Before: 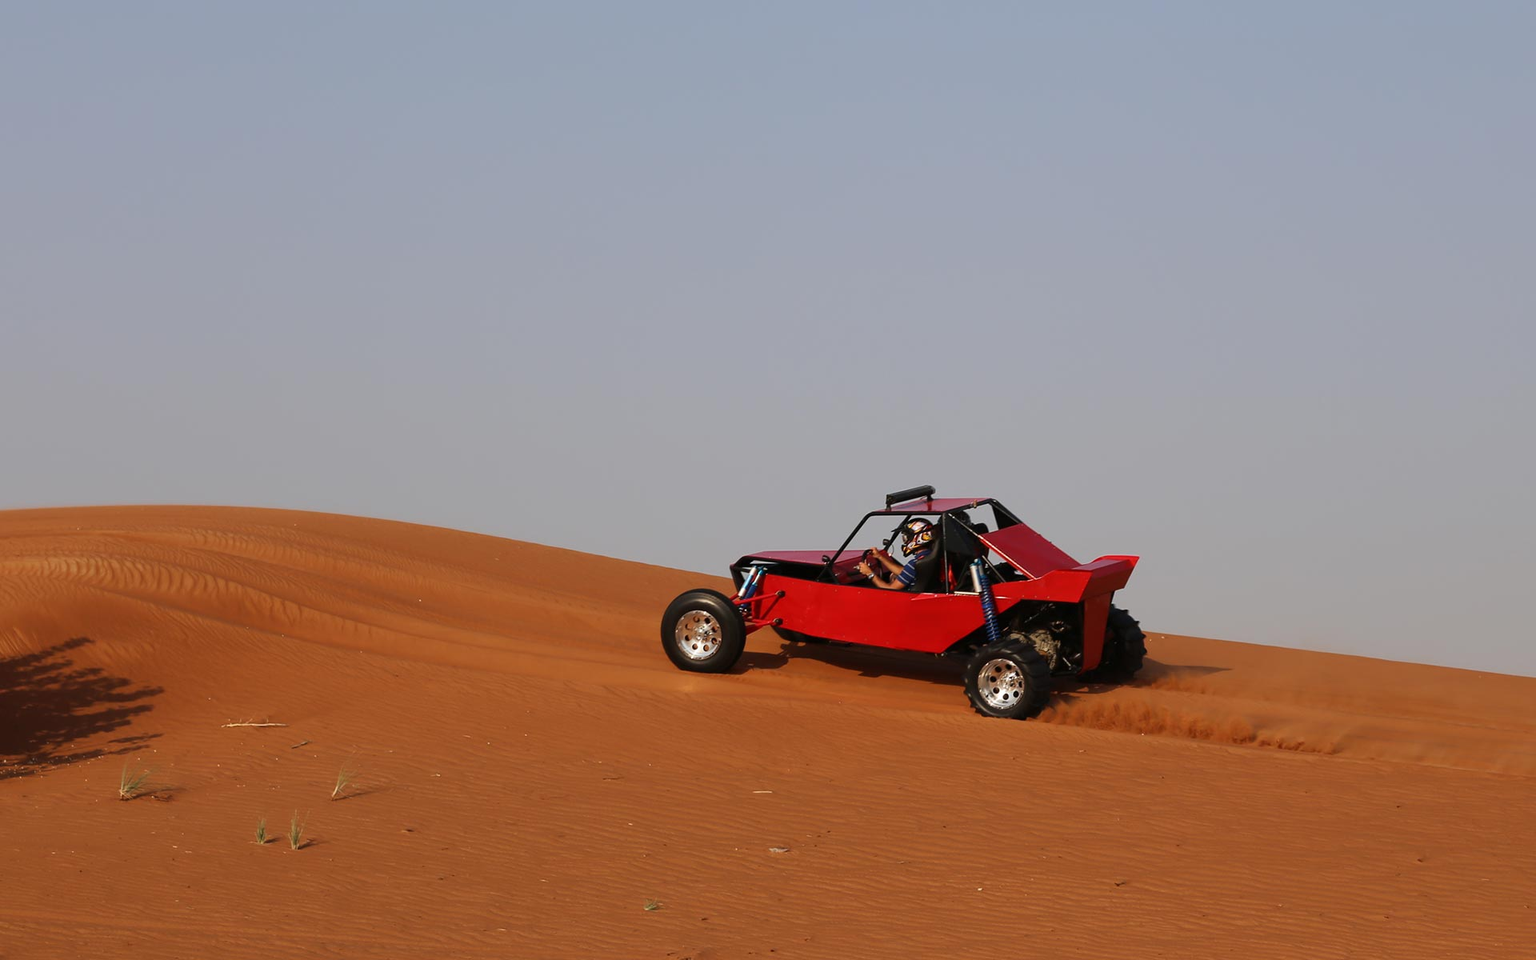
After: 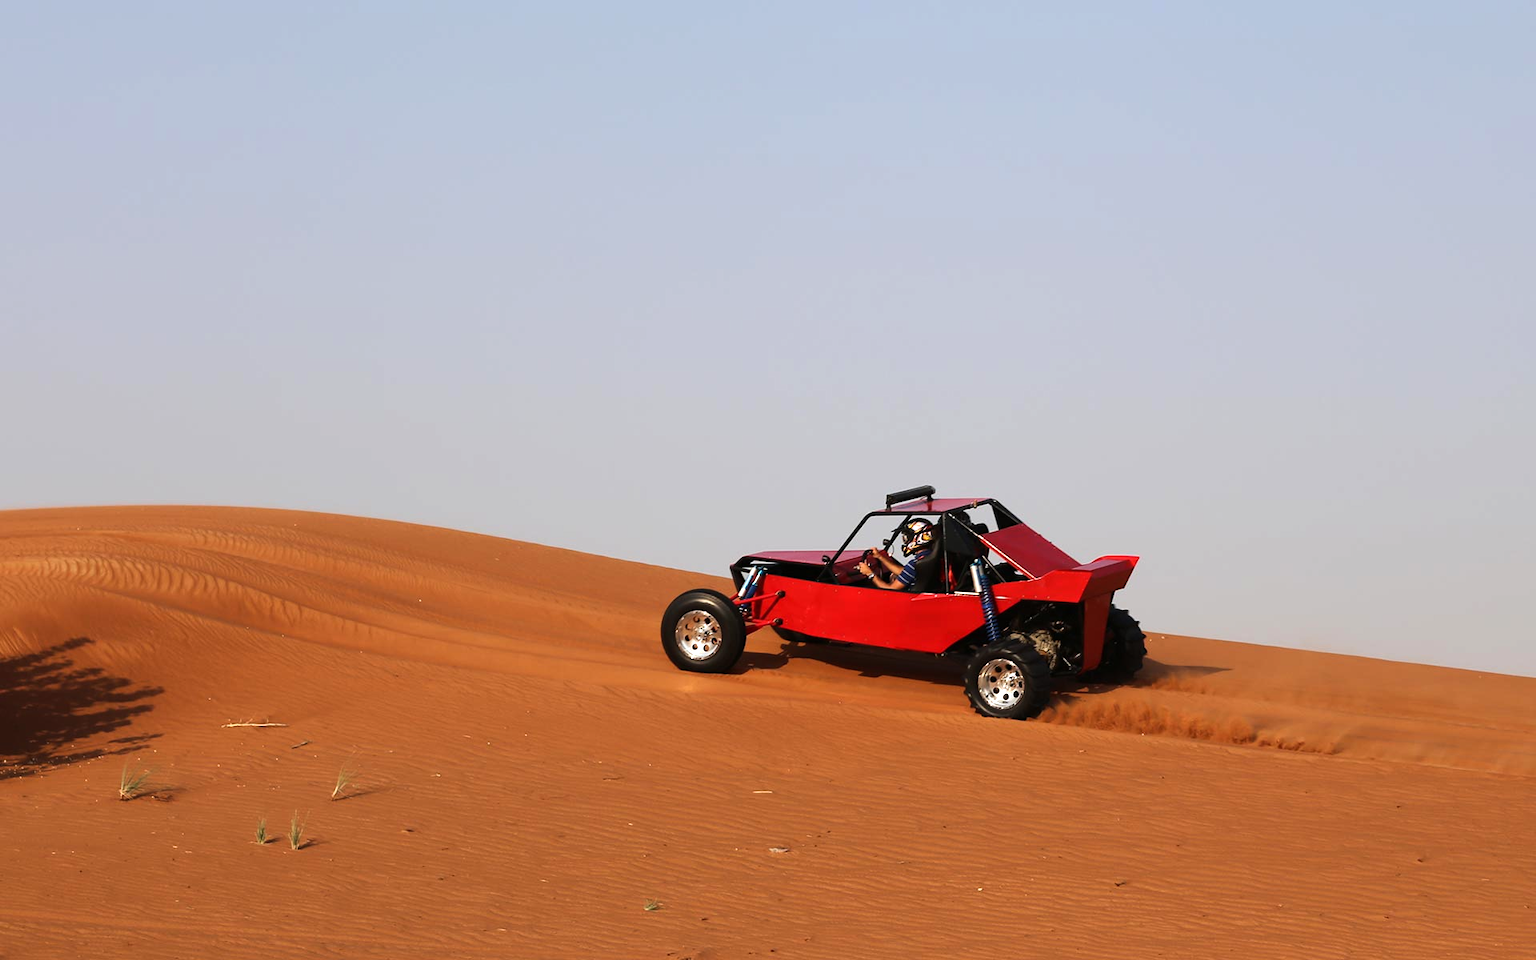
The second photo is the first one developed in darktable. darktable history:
exposure: exposure 0.29 EV, compensate highlight preservation false
tone equalizer: -8 EV -0.417 EV, -7 EV -0.389 EV, -6 EV -0.333 EV, -5 EV -0.222 EV, -3 EV 0.222 EV, -2 EV 0.333 EV, -1 EV 0.389 EV, +0 EV 0.417 EV, edges refinement/feathering 500, mask exposure compensation -1.57 EV, preserve details no
